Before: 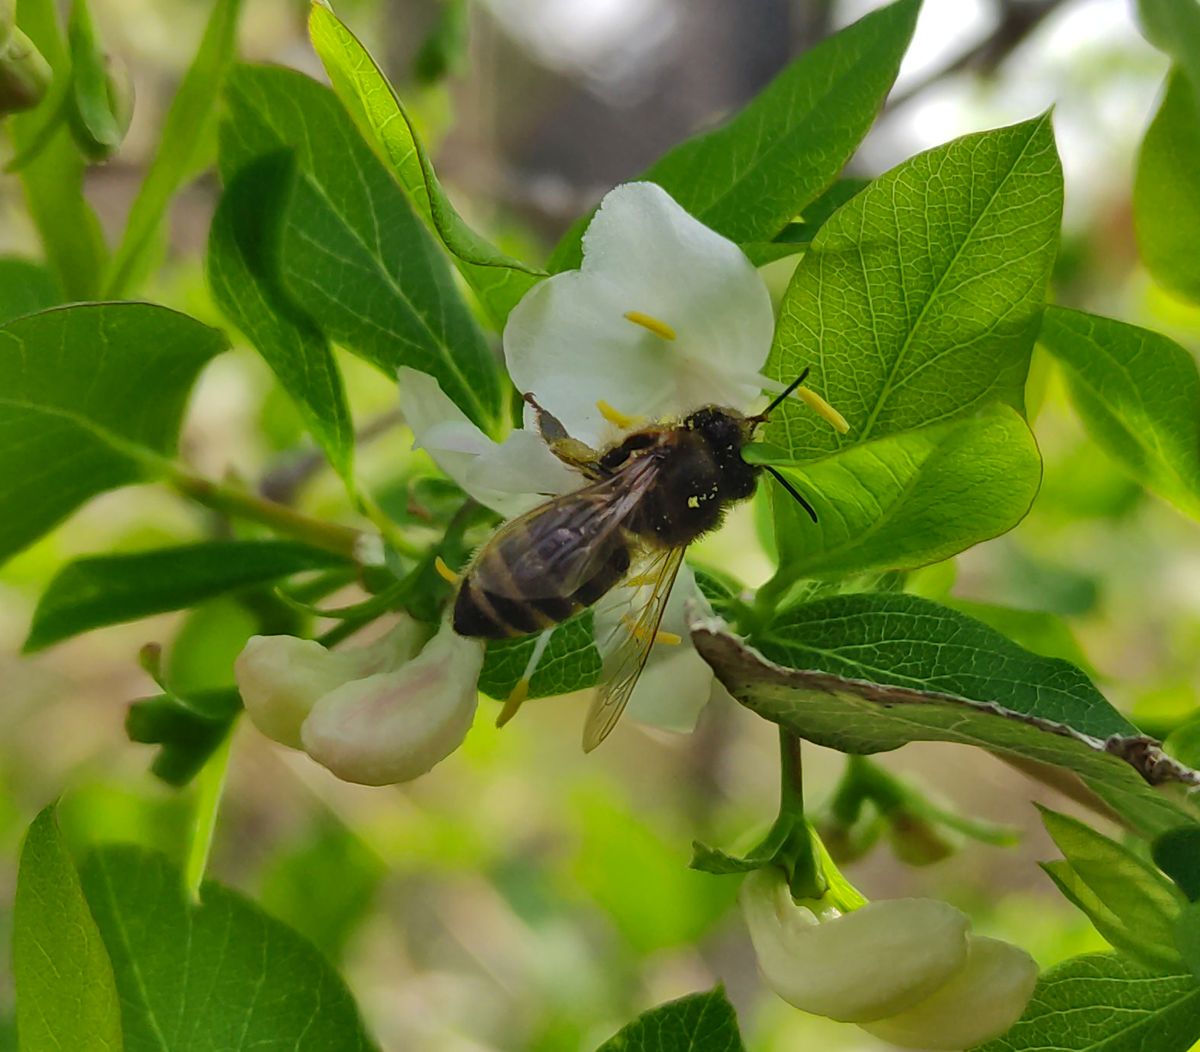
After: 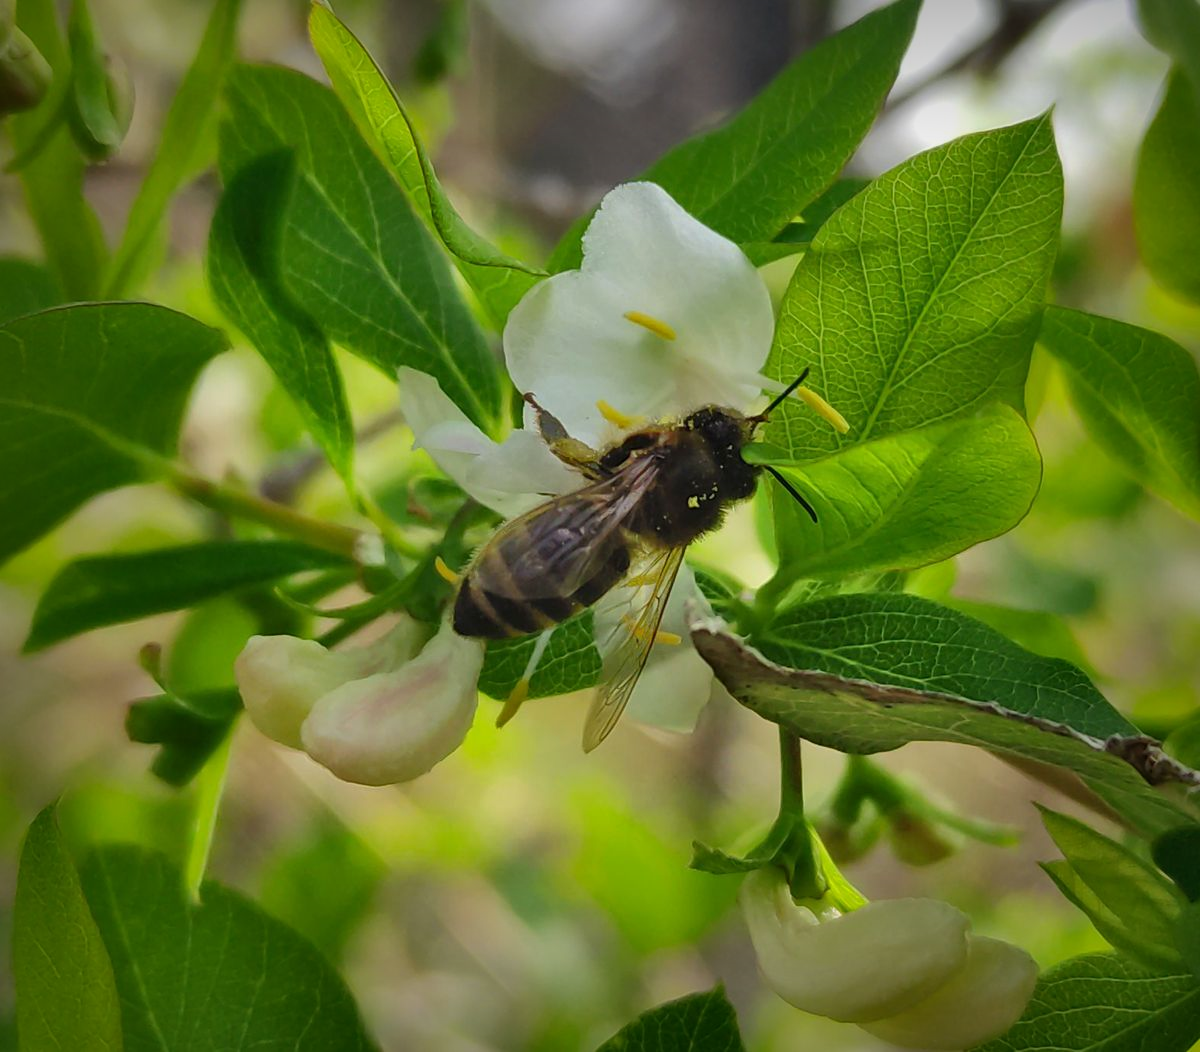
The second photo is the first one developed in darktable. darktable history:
exposure: exposure 0.161 EV, compensate highlight preservation false
vignetting: fall-off start 53.2%, brightness -0.594, saturation 0, automatic ratio true, width/height ratio 1.313, shape 0.22, unbound false
